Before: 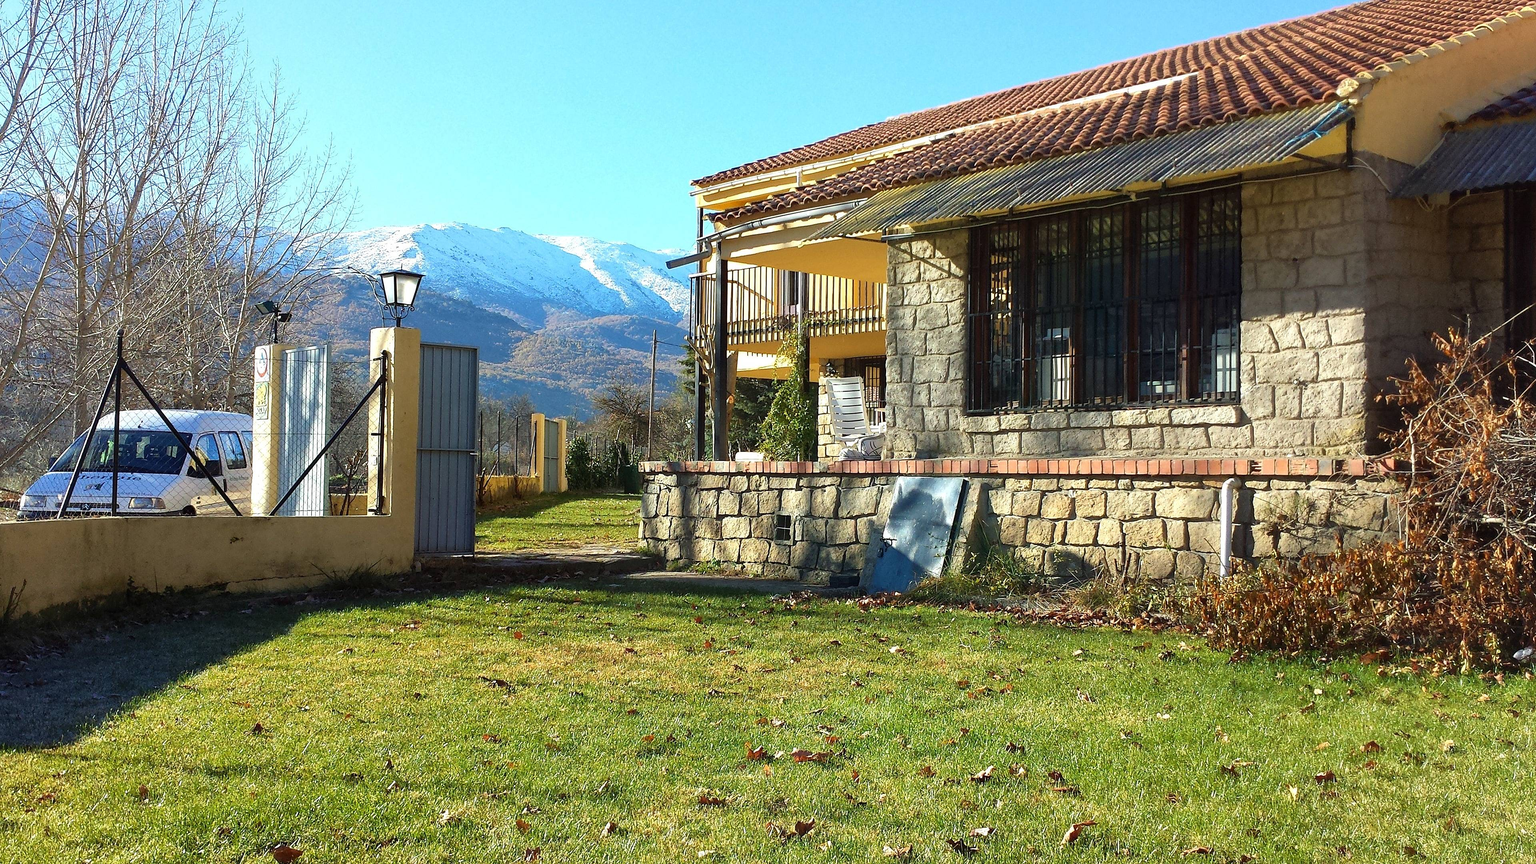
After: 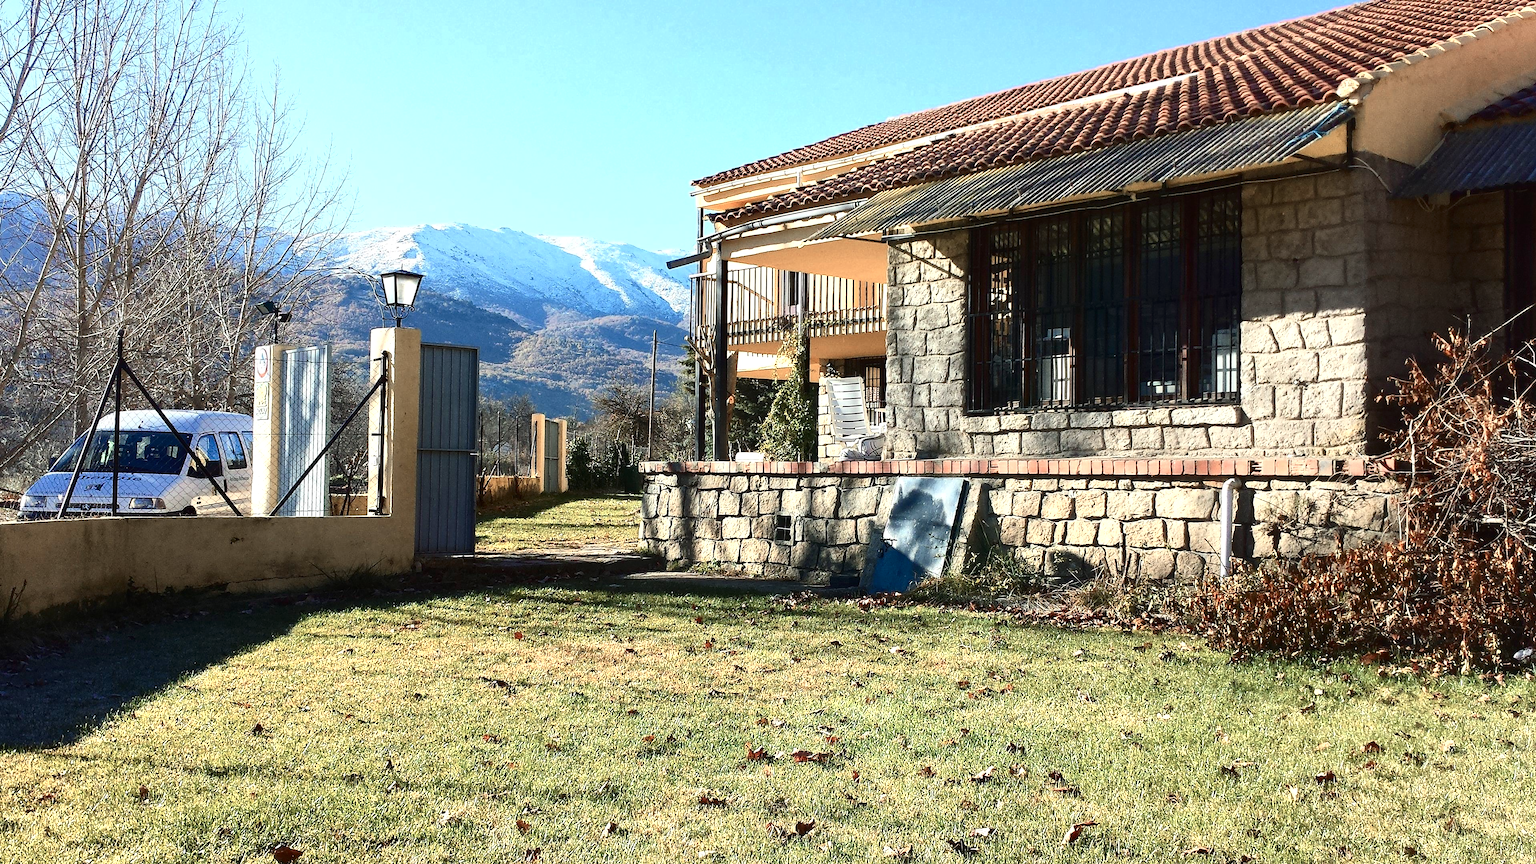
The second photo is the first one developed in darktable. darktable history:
contrast brightness saturation: contrast 0.28
exposure: black level correction -0.003, exposure 0.04 EV, compensate highlight preservation false
color zones: curves: ch0 [(0, 0.473) (0.001, 0.473) (0.226, 0.548) (0.4, 0.589) (0.525, 0.54) (0.728, 0.403) (0.999, 0.473) (1, 0.473)]; ch1 [(0, 0.619) (0.001, 0.619) (0.234, 0.388) (0.4, 0.372) (0.528, 0.422) (0.732, 0.53) (0.999, 0.619) (1, 0.619)]; ch2 [(0, 0.547) (0.001, 0.547) (0.226, 0.45) (0.4, 0.525) (0.525, 0.585) (0.8, 0.511) (0.999, 0.547) (1, 0.547)]
